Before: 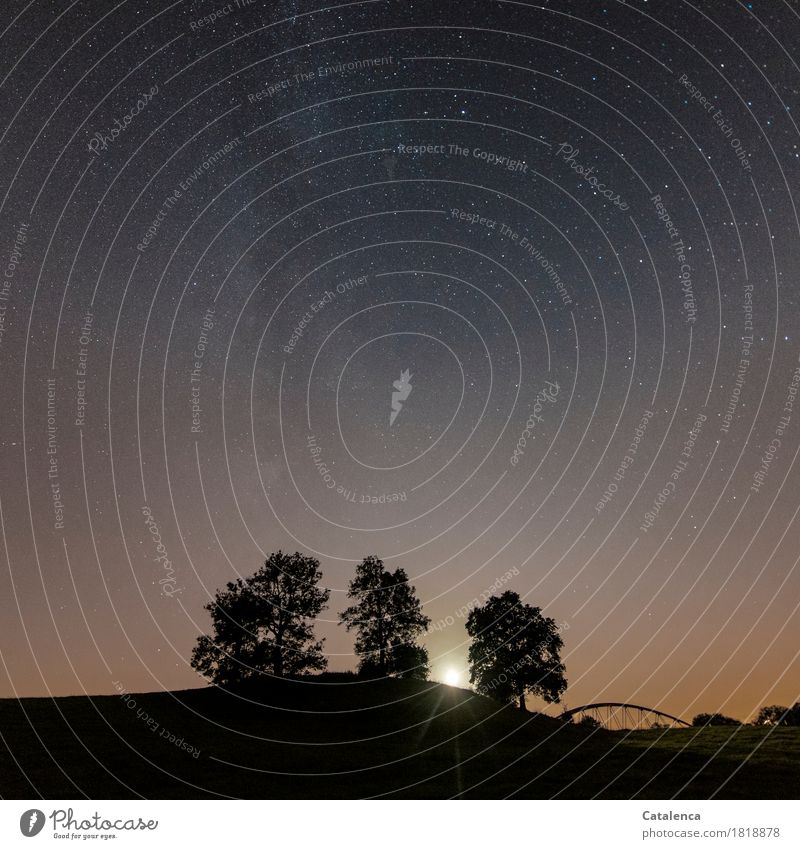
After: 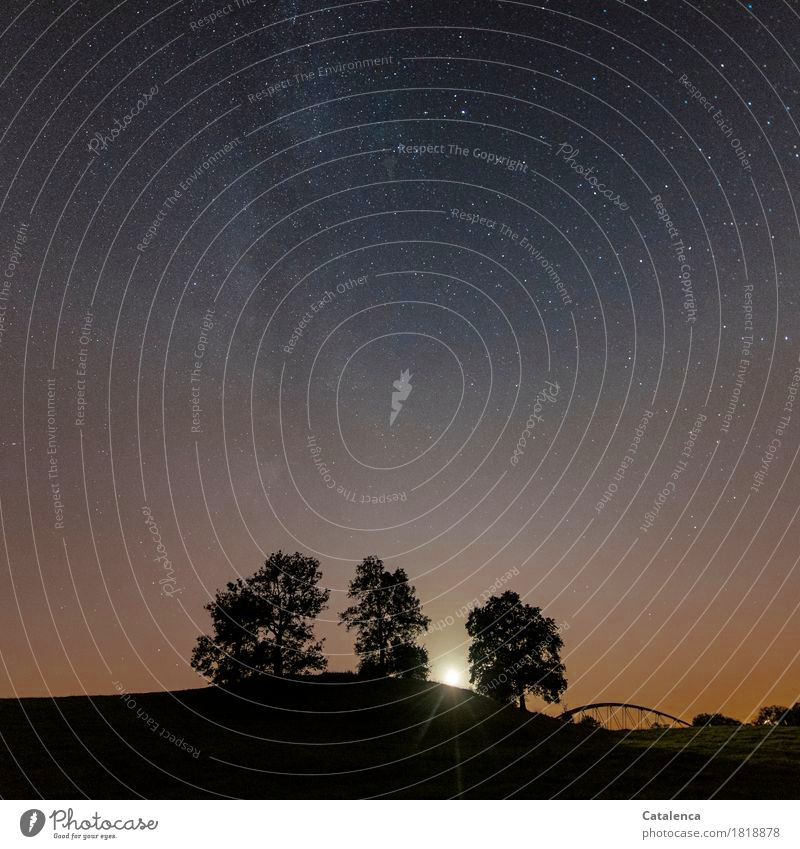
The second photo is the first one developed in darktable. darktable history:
contrast brightness saturation: saturation 0.487
color zones: curves: ch0 [(0, 0.5) (0.125, 0.4) (0.25, 0.5) (0.375, 0.4) (0.5, 0.4) (0.625, 0.6) (0.75, 0.6) (0.875, 0.5)]; ch1 [(0, 0.35) (0.125, 0.45) (0.25, 0.35) (0.375, 0.35) (0.5, 0.35) (0.625, 0.35) (0.75, 0.45) (0.875, 0.35)]; ch2 [(0, 0.6) (0.125, 0.5) (0.25, 0.5) (0.375, 0.6) (0.5, 0.6) (0.625, 0.5) (0.75, 0.5) (0.875, 0.5)]
